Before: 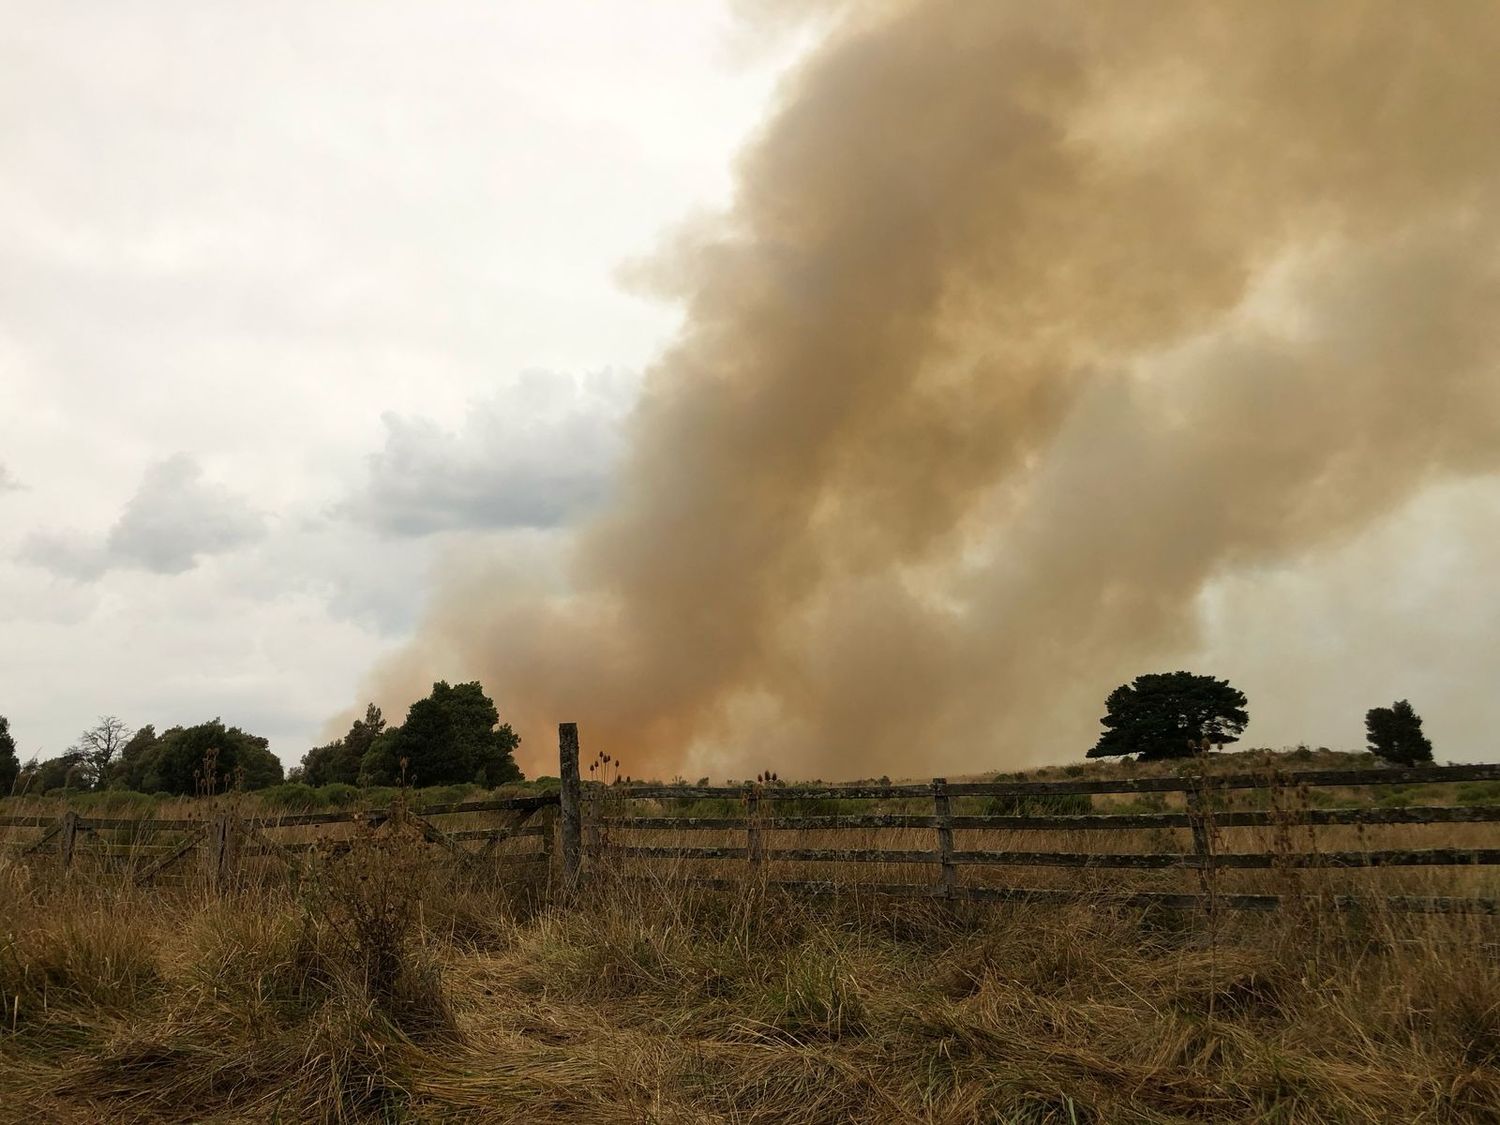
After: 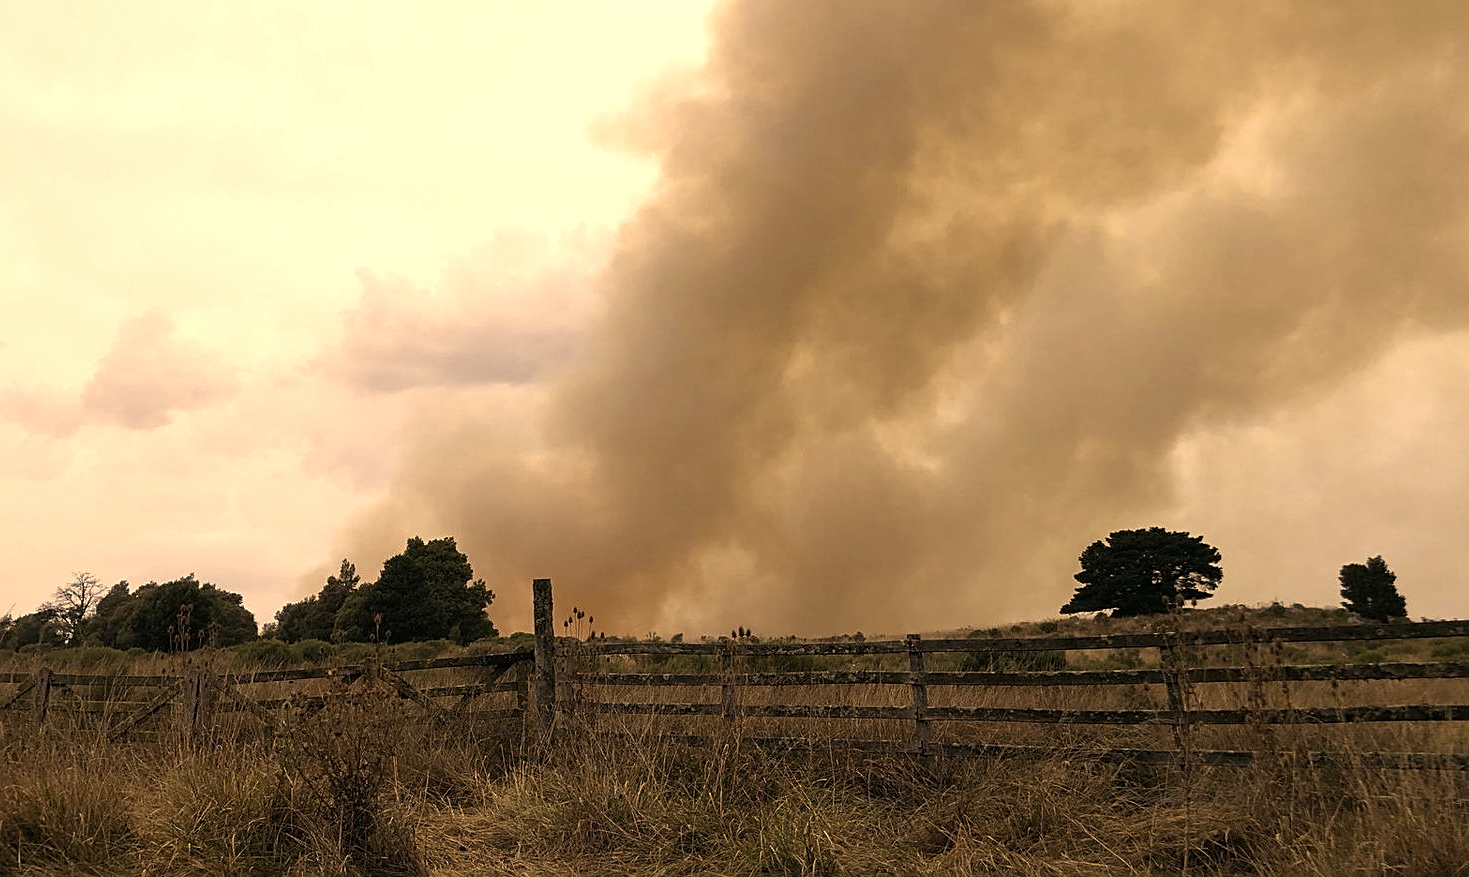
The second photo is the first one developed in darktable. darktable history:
sharpen: on, module defaults
color correction: highlights a* 40, highlights b* 40, saturation 0.69
crop and rotate: left 1.814%, top 12.818%, right 0.25%, bottom 9.225%
color balance: mode lift, gamma, gain (sRGB), lift [0.997, 0.979, 1.021, 1.011], gamma [1, 1.084, 0.916, 0.998], gain [1, 0.87, 1.13, 1.101], contrast 4.55%, contrast fulcrum 38.24%, output saturation 104.09%
